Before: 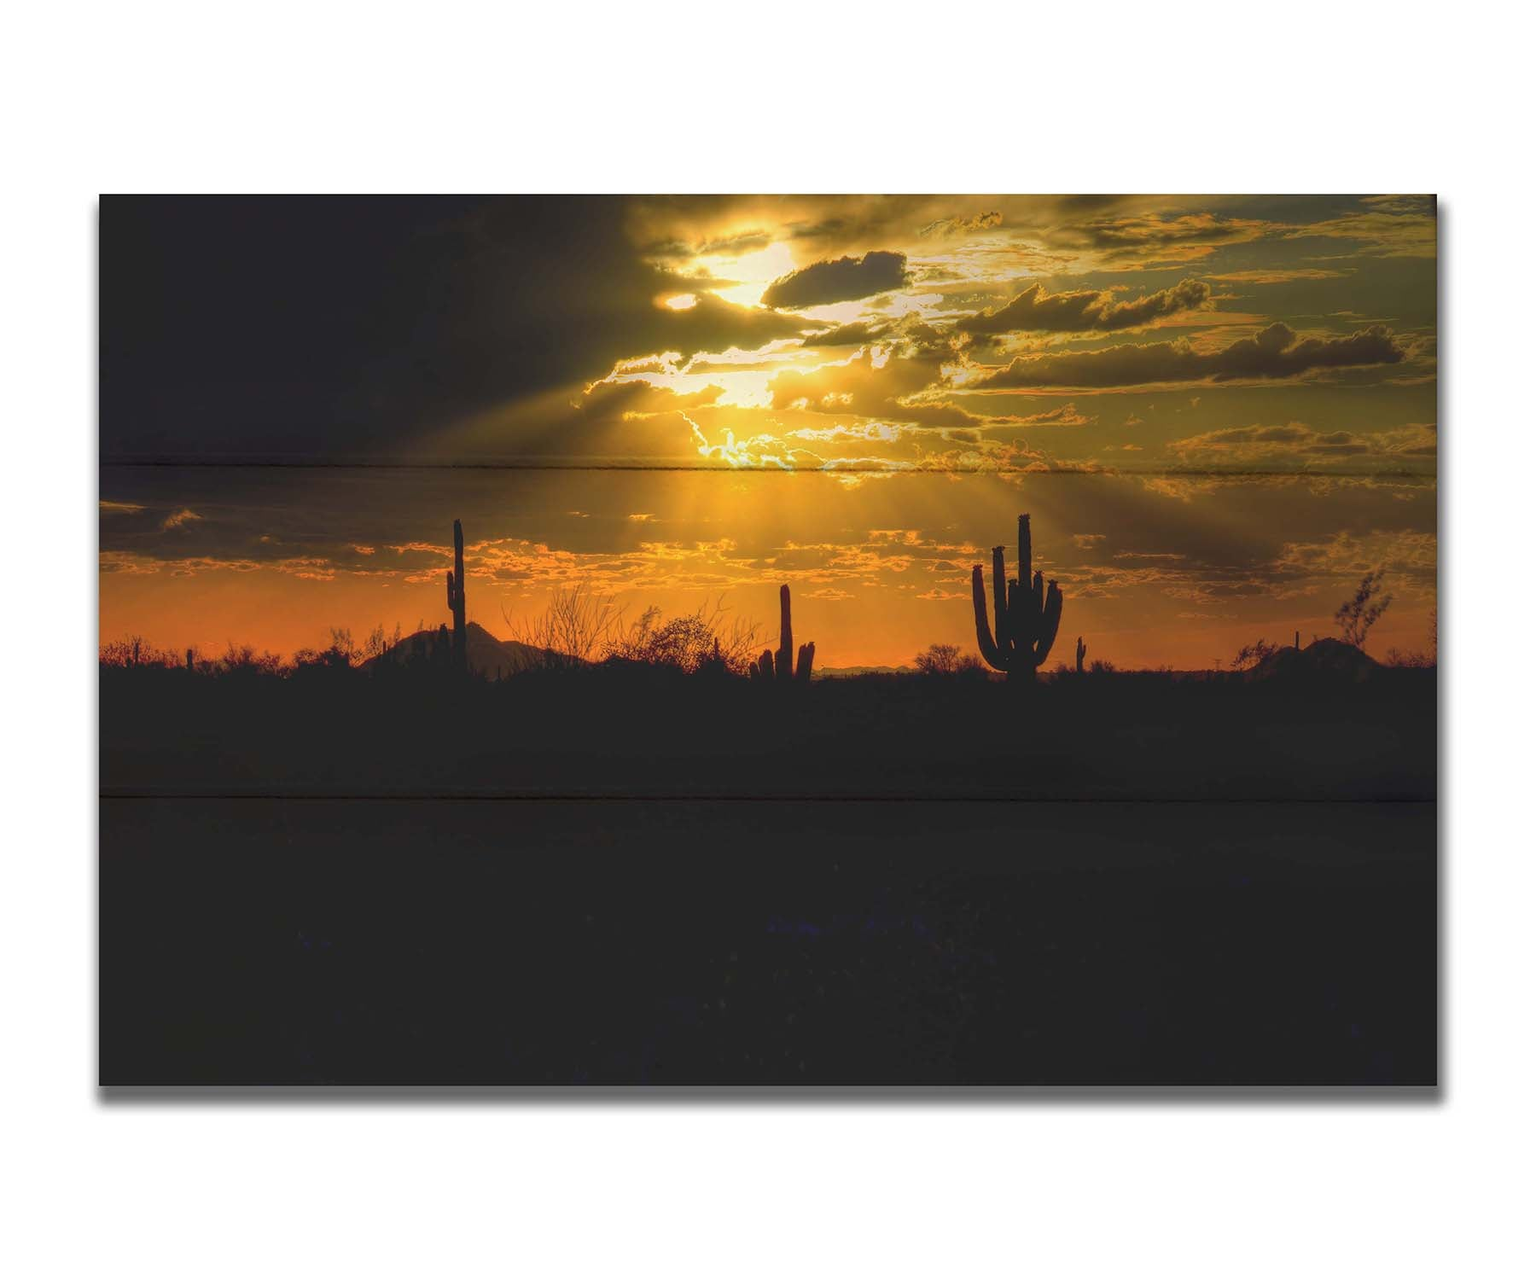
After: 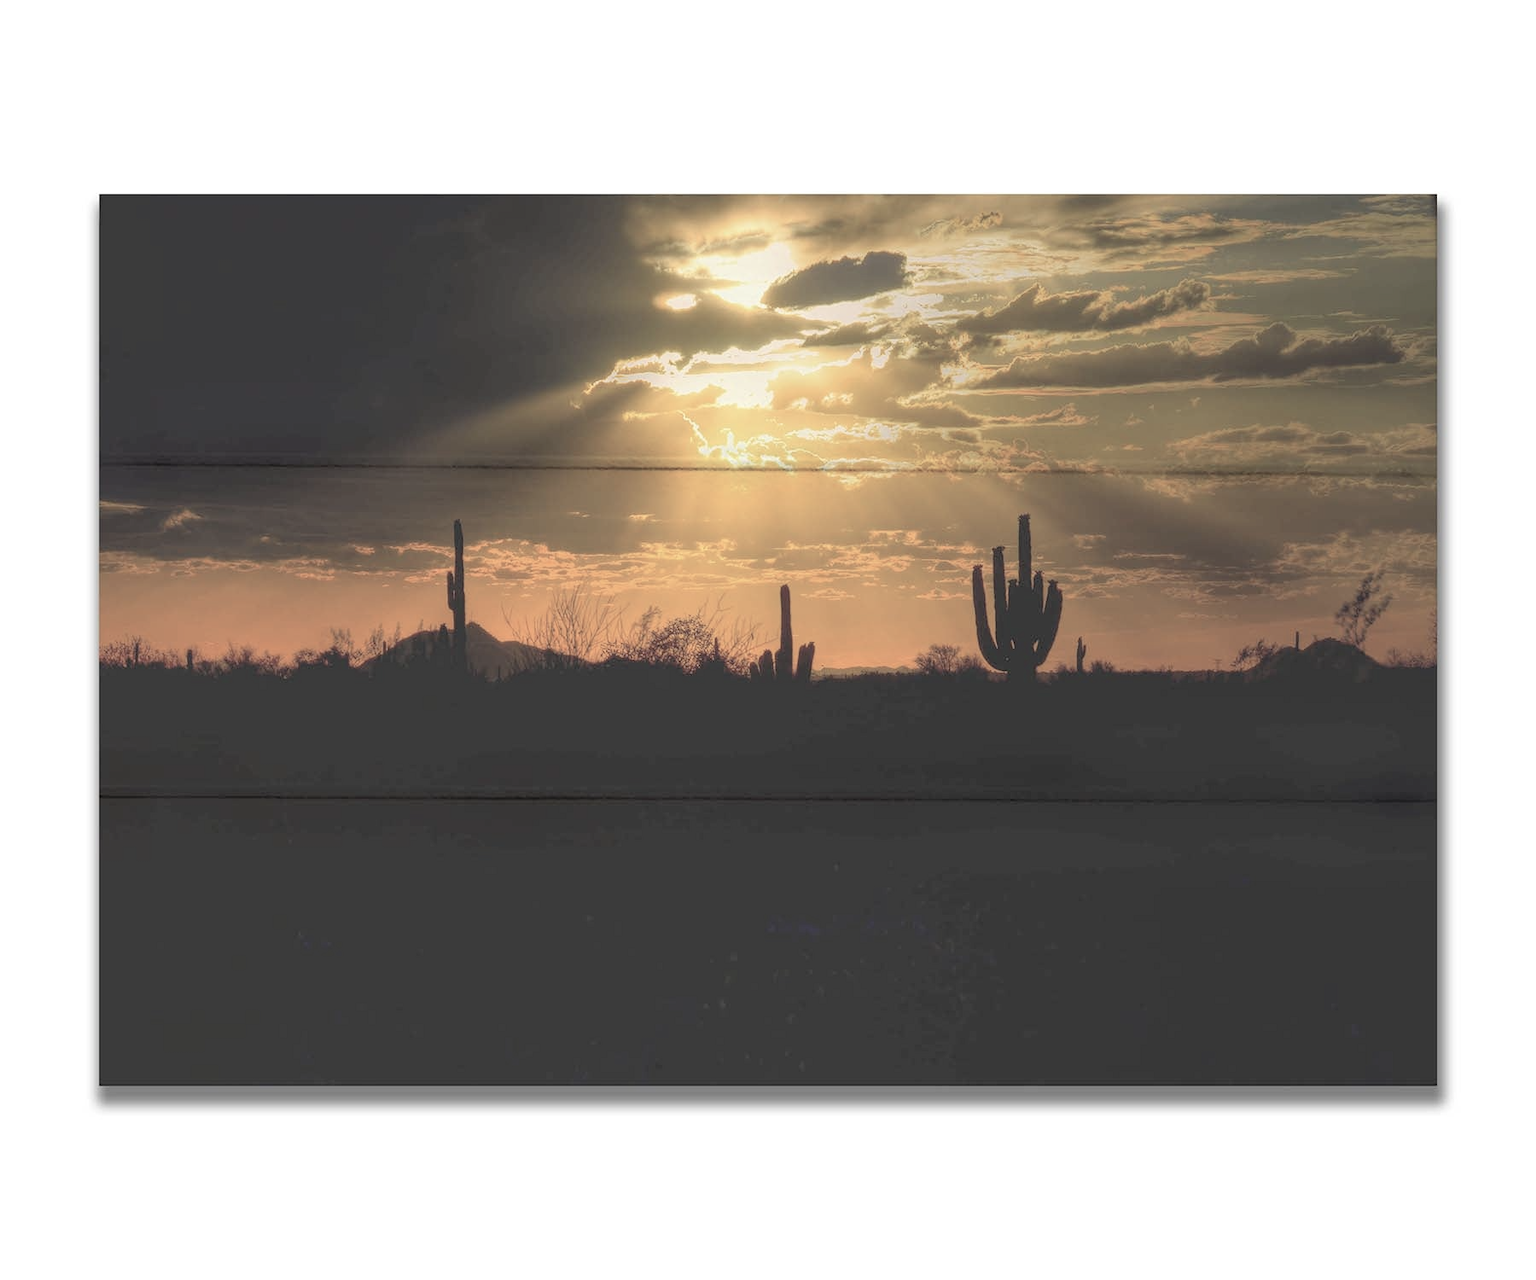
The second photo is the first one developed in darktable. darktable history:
contrast brightness saturation: brightness 0.184, saturation -0.482
